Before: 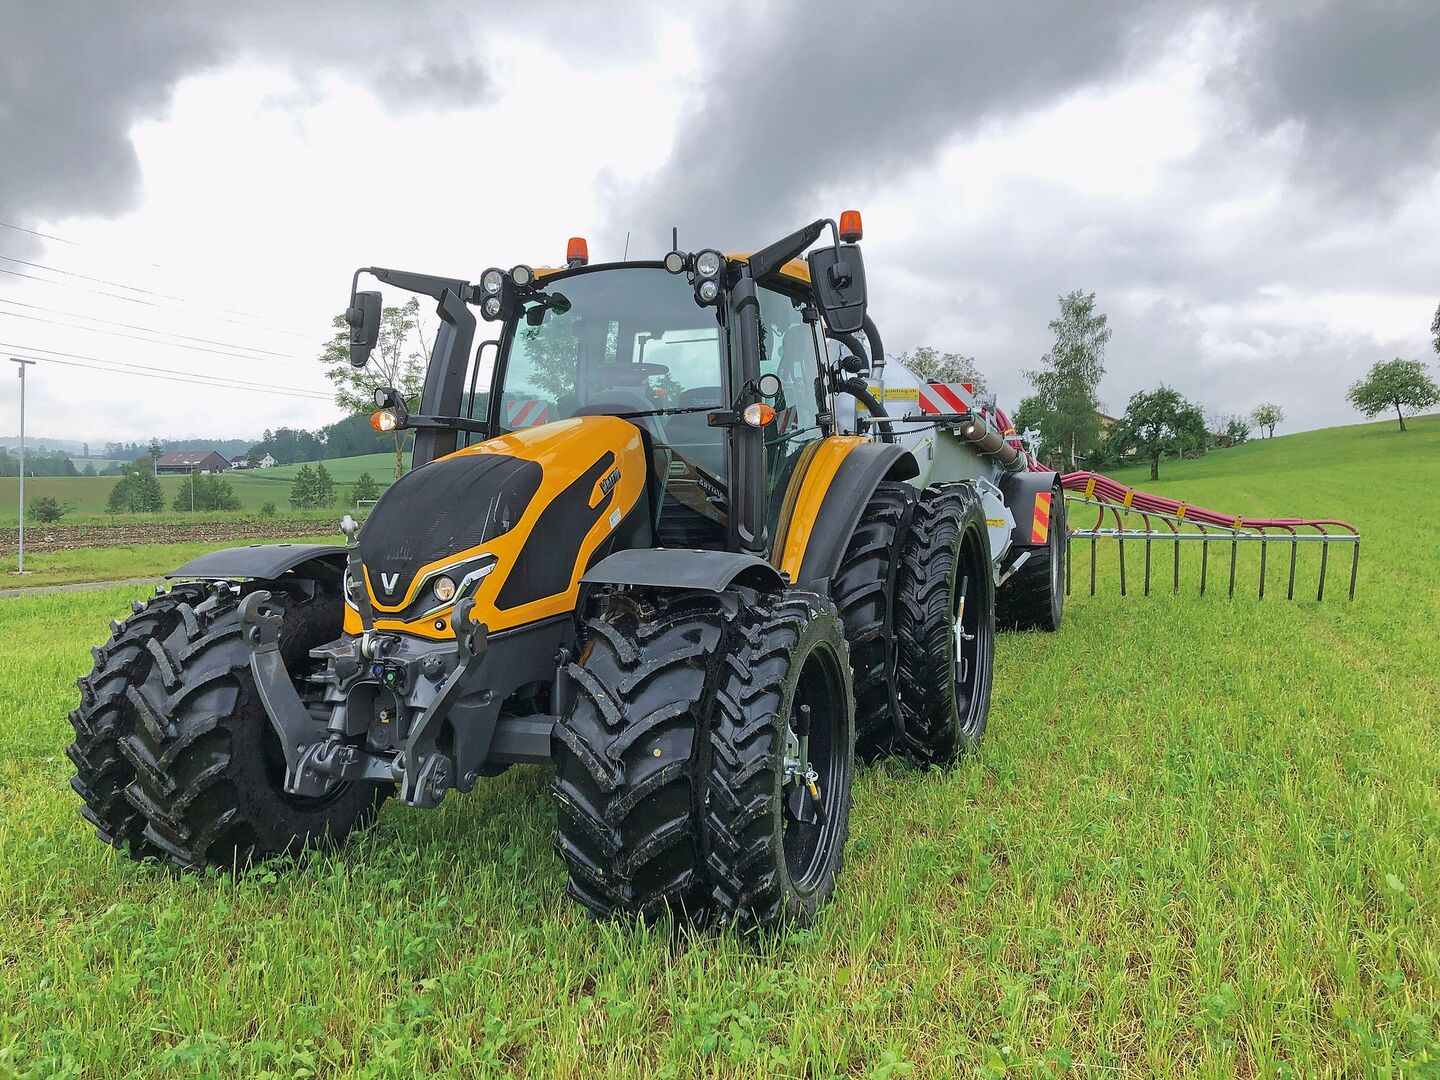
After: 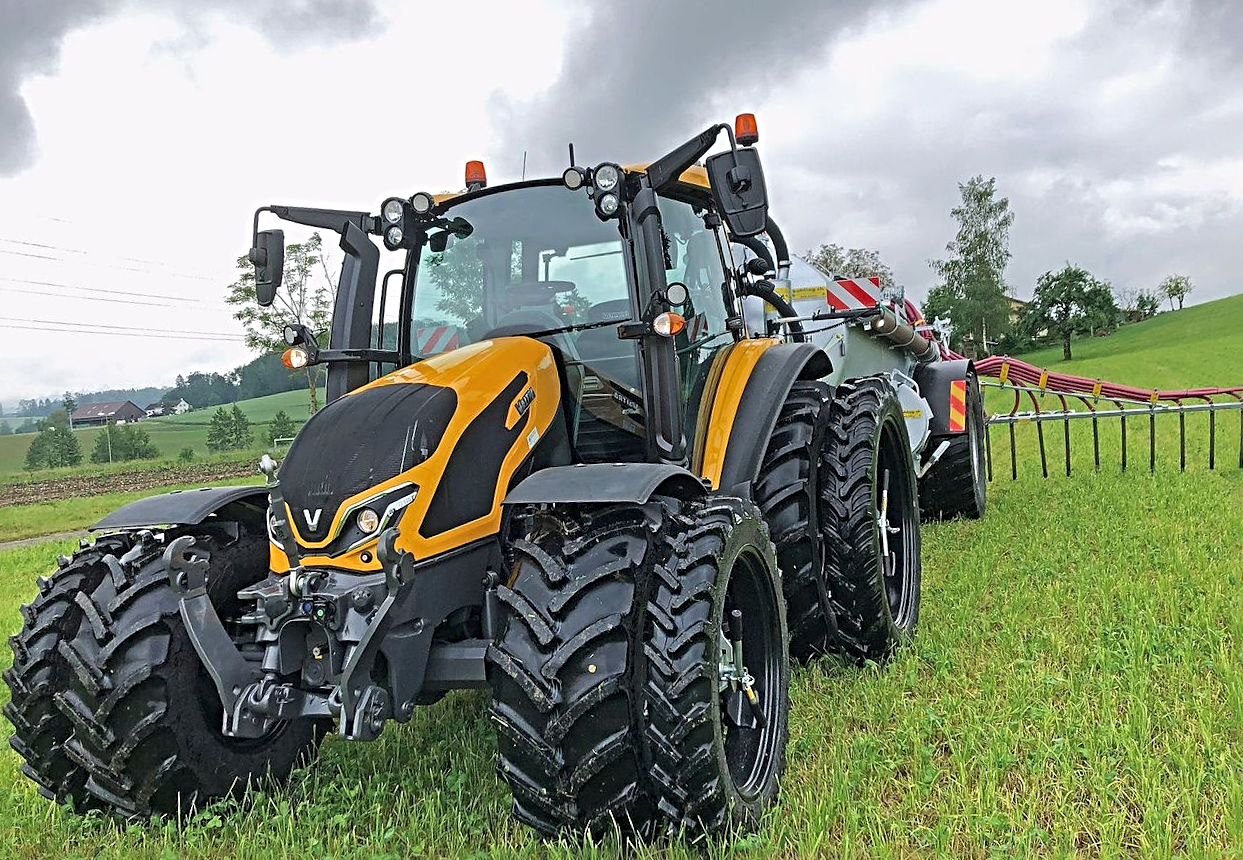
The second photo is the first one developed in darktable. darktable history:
sharpen: radius 4.883
crop: left 7.856%, top 11.836%, right 10.12%, bottom 15.387%
rotate and perspective: rotation -4.25°, automatic cropping off
exposure: black level correction 0, compensate exposure bias true, compensate highlight preservation false
